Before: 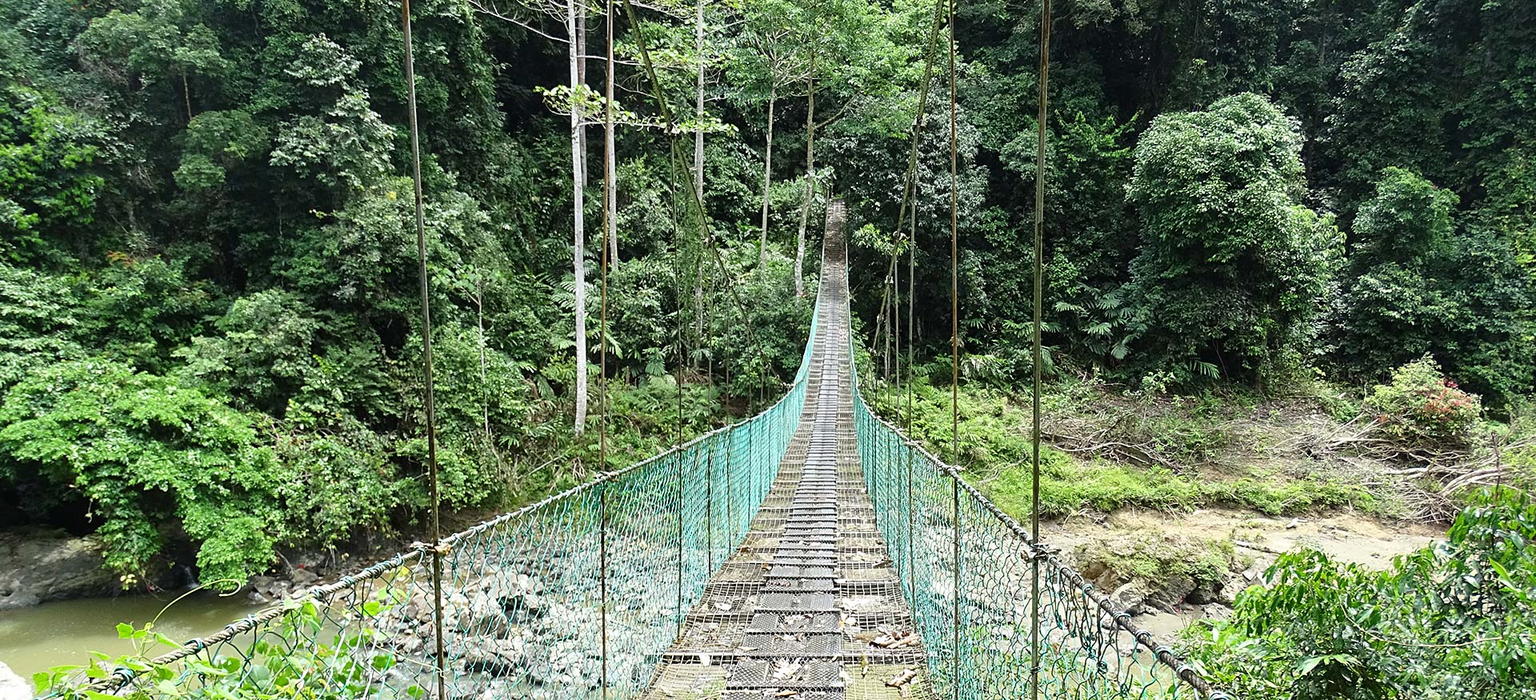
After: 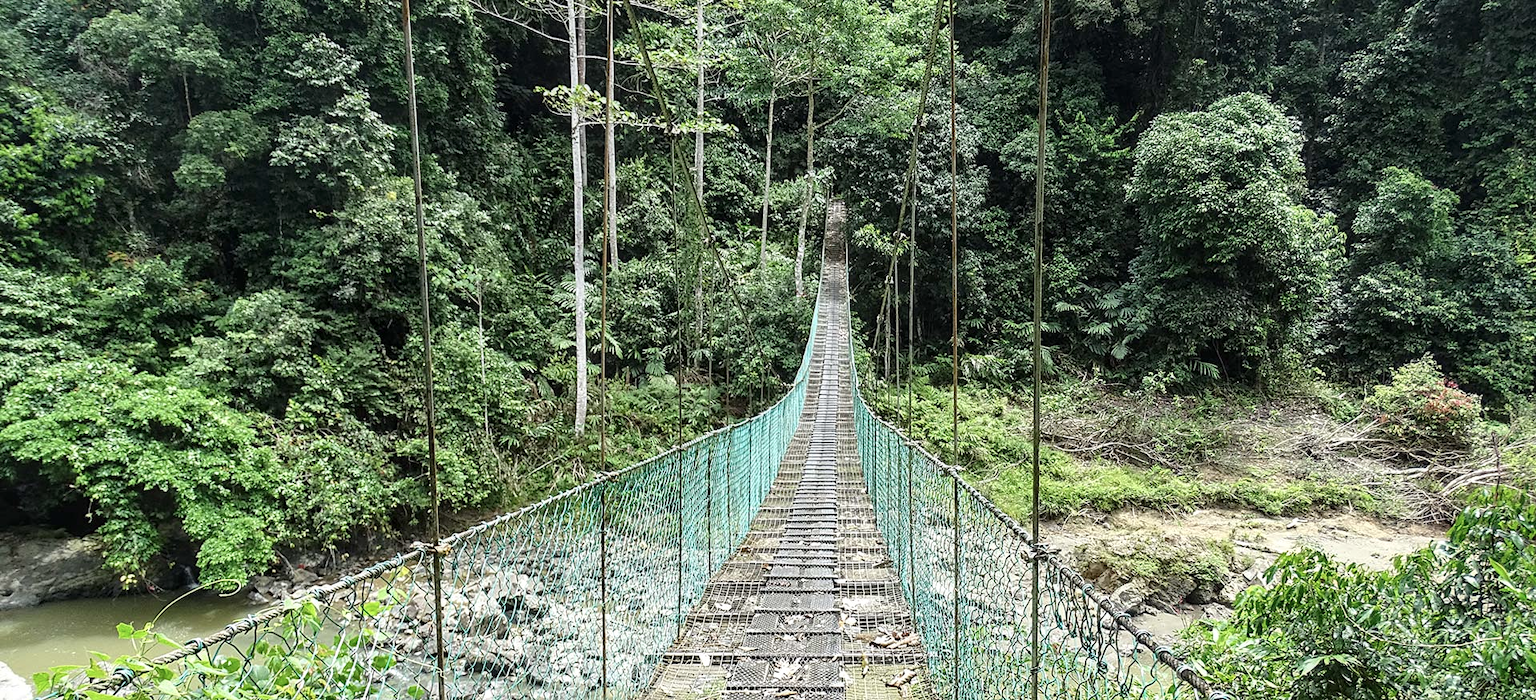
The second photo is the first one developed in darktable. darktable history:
color correction: highlights b* -0.013, saturation 0.849
local contrast: on, module defaults
